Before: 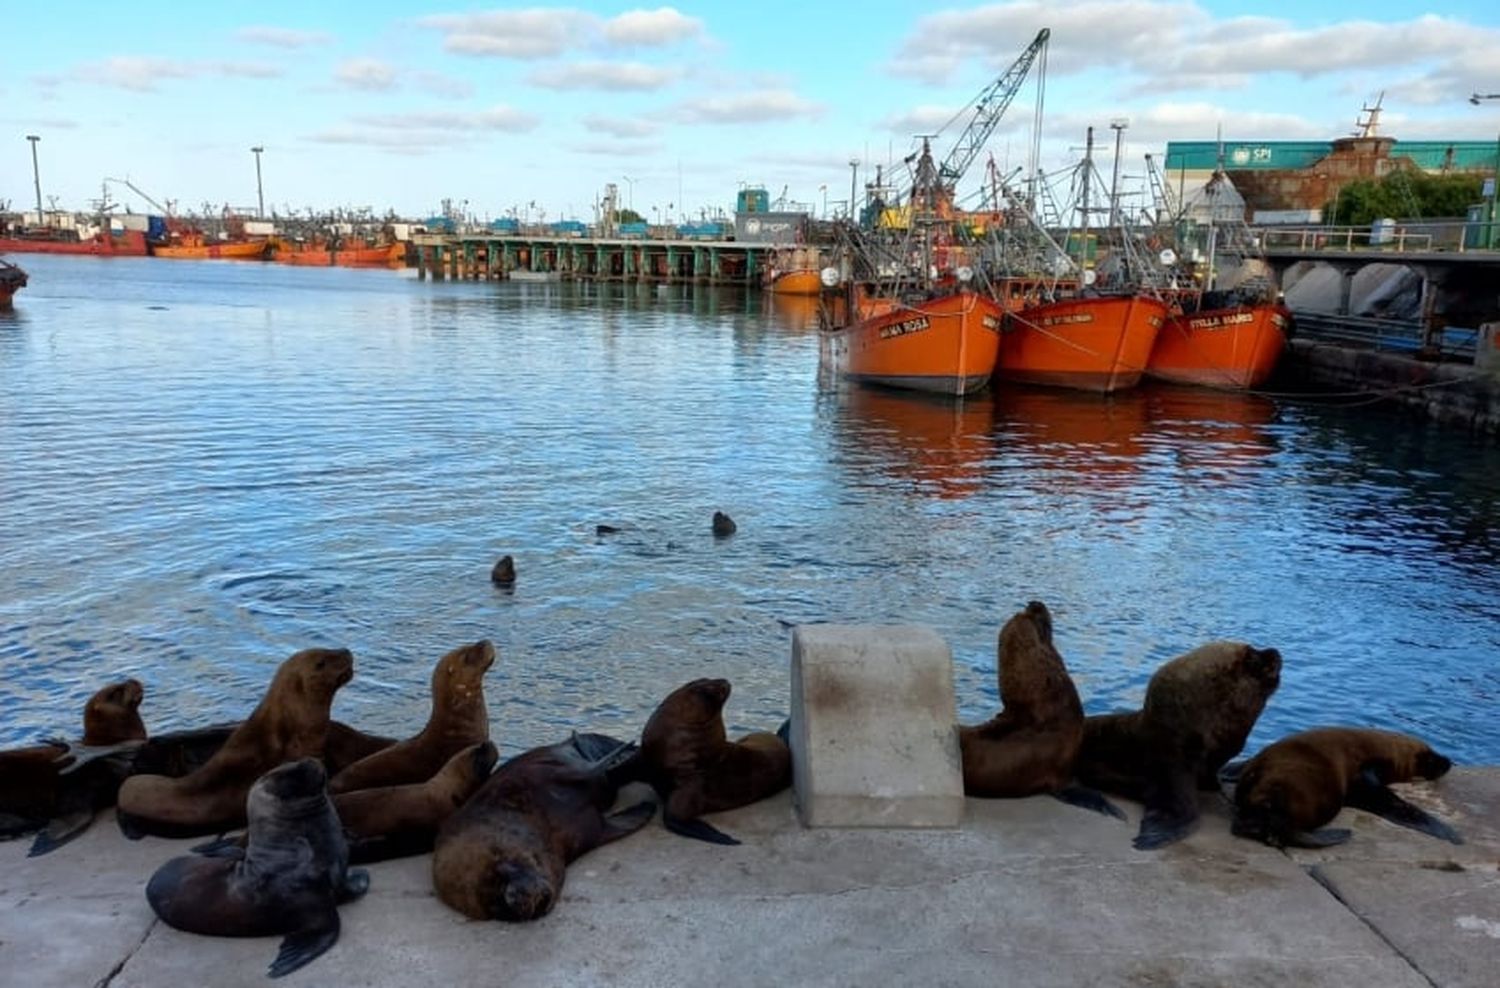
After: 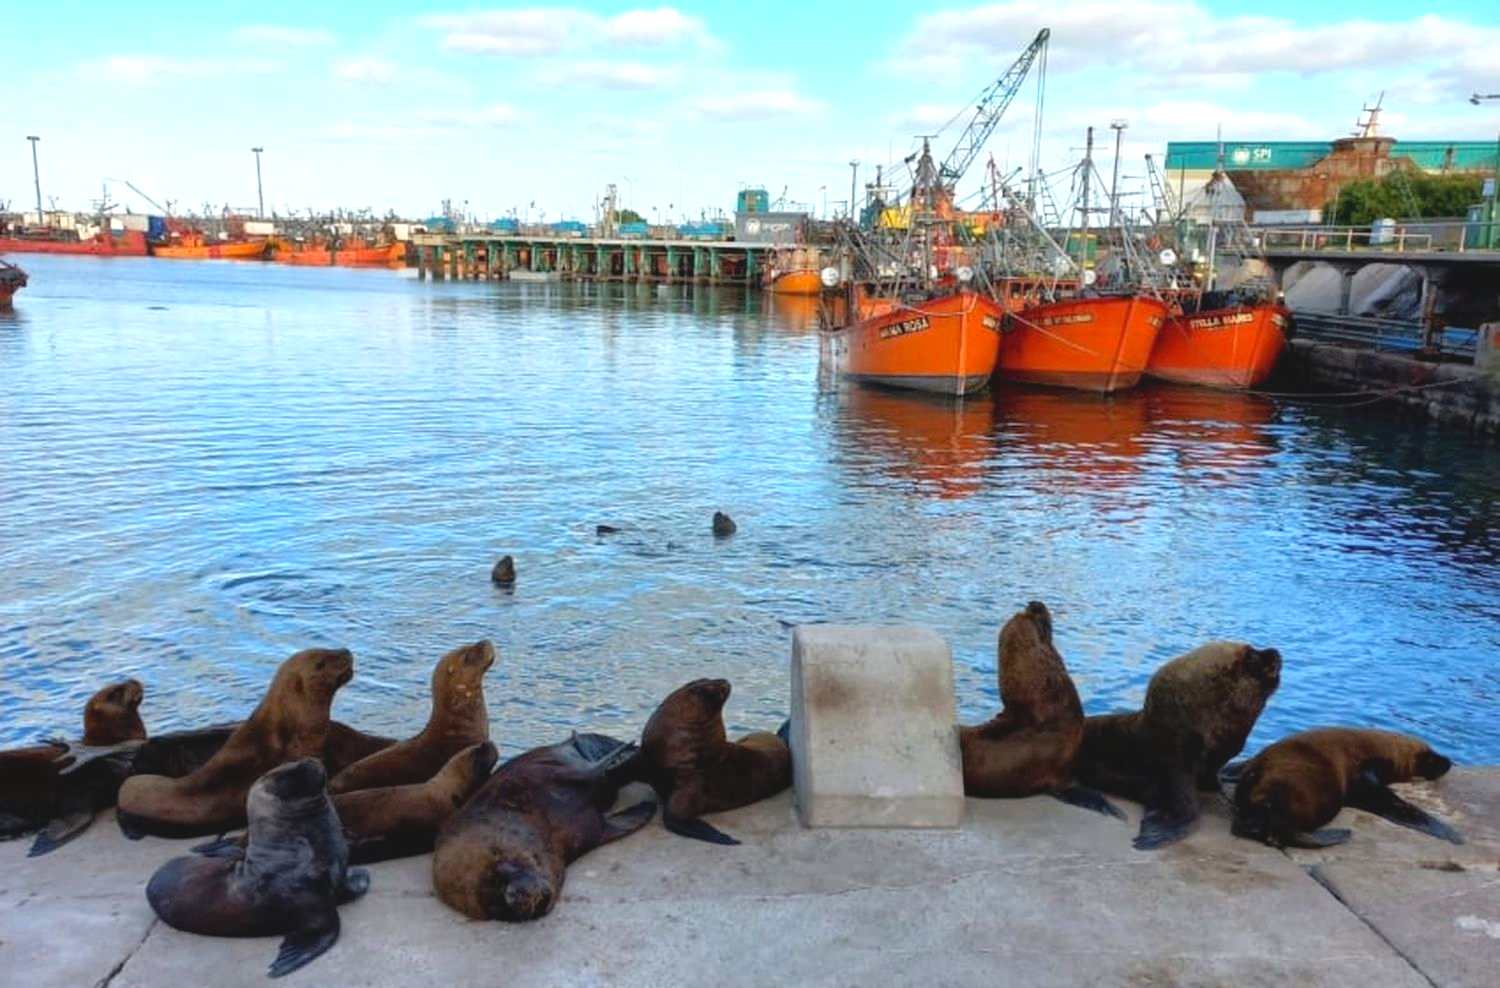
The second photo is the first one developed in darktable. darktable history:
contrast brightness saturation: contrast -0.103, brightness 0.047, saturation 0.079
exposure: exposure 0.611 EV, compensate exposure bias true, compensate highlight preservation false
